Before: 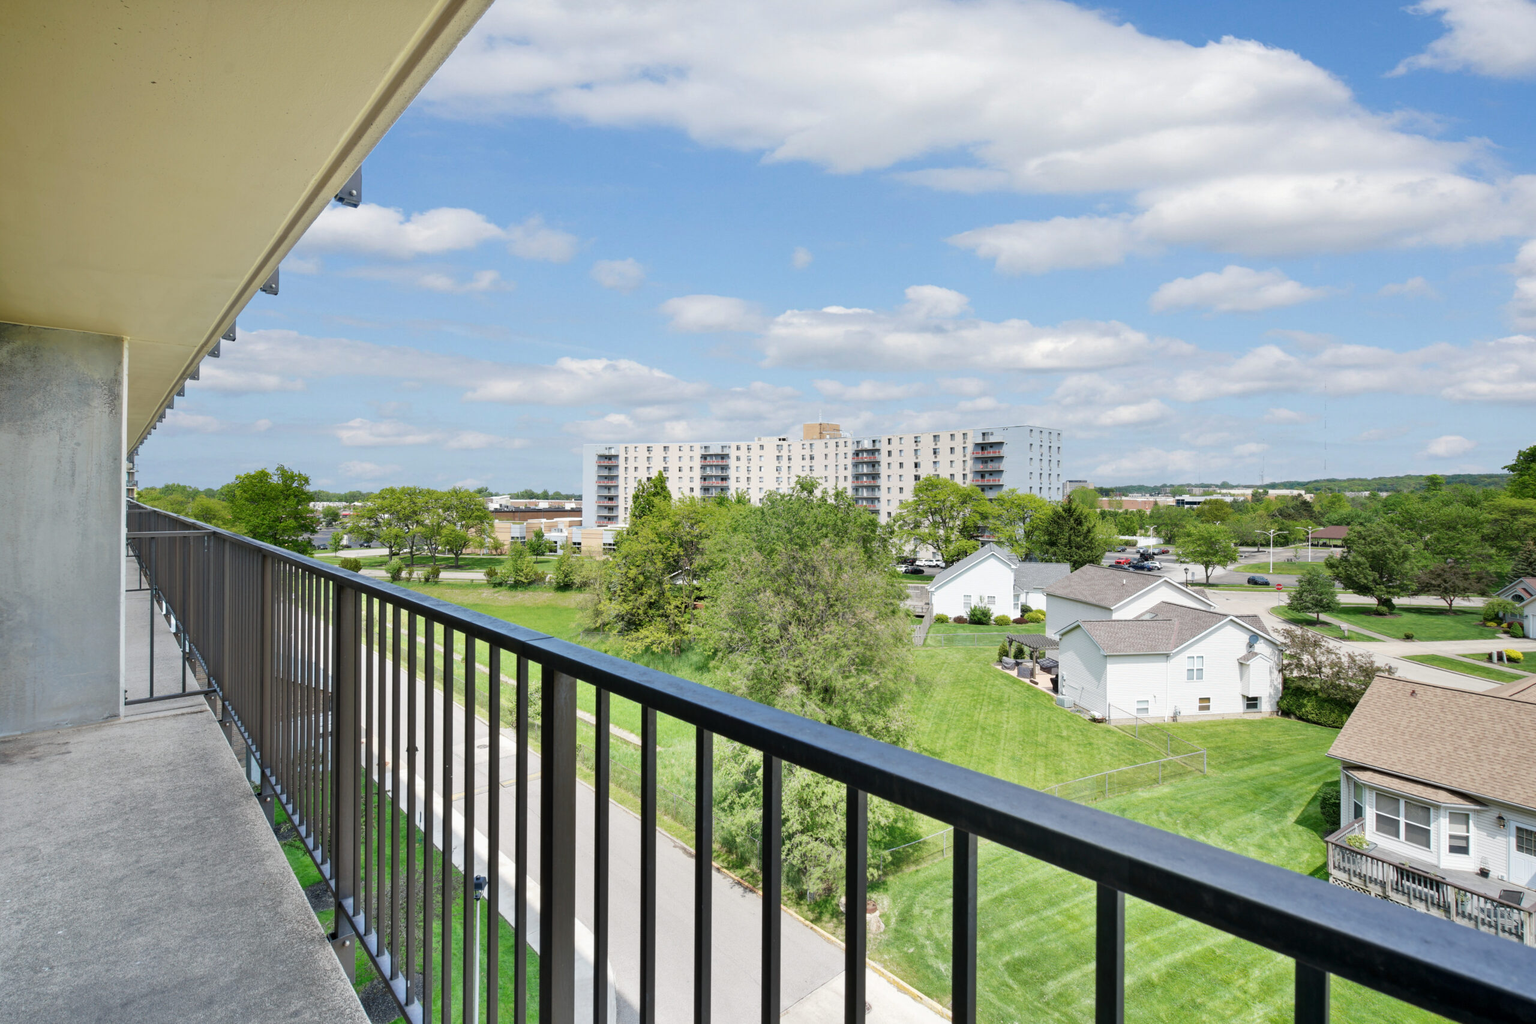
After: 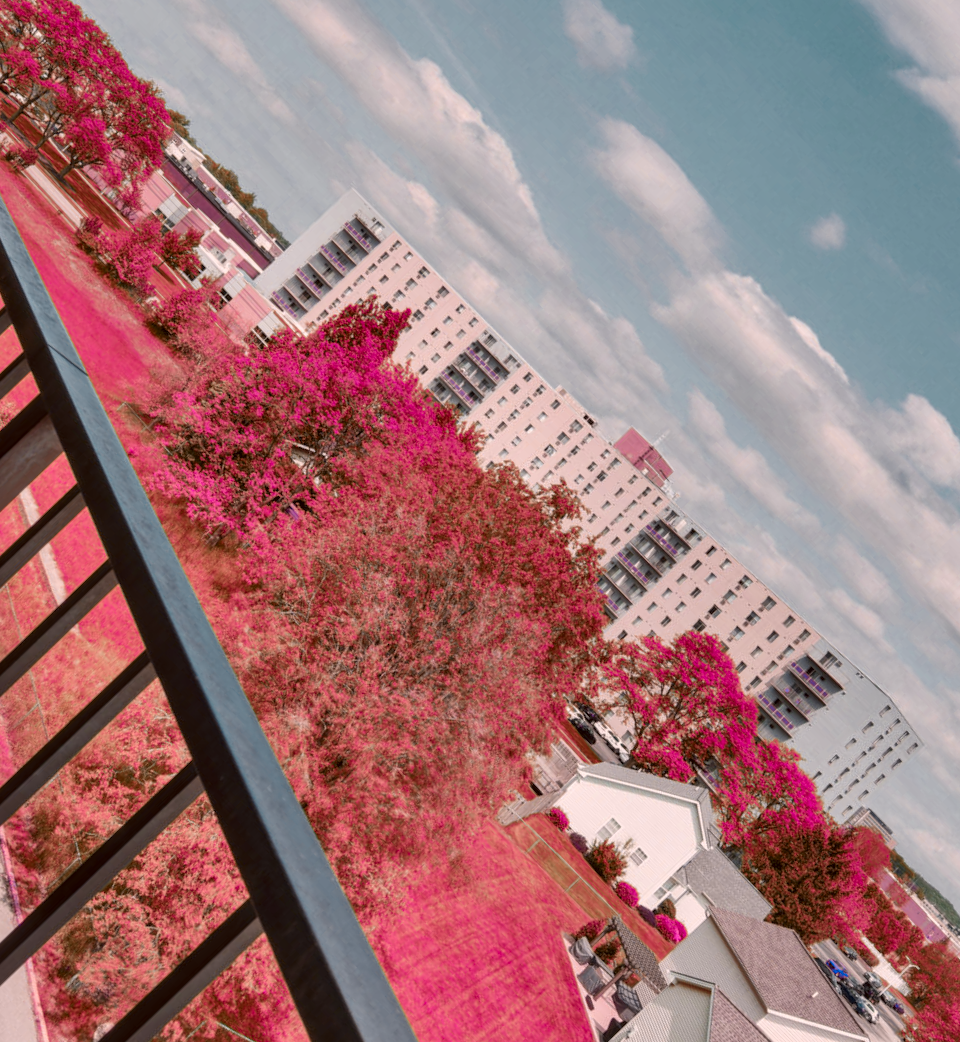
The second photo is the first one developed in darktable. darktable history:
local contrast: detail 118%
shadows and highlights: soften with gaussian
color zones: curves: ch0 [(0.826, 0.353)]; ch1 [(0.242, 0.647) (0.889, 0.342)]; ch2 [(0.246, 0.089) (0.969, 0.068)]
crop and rotate: angle -45.95°, top 16.501%, right 0.908%, bottom 11.746%
color correction: highlights a* 6.48, highlights b* 7.66, shadows a* 5.74, shadows b* 6.89, saturation 0.888
